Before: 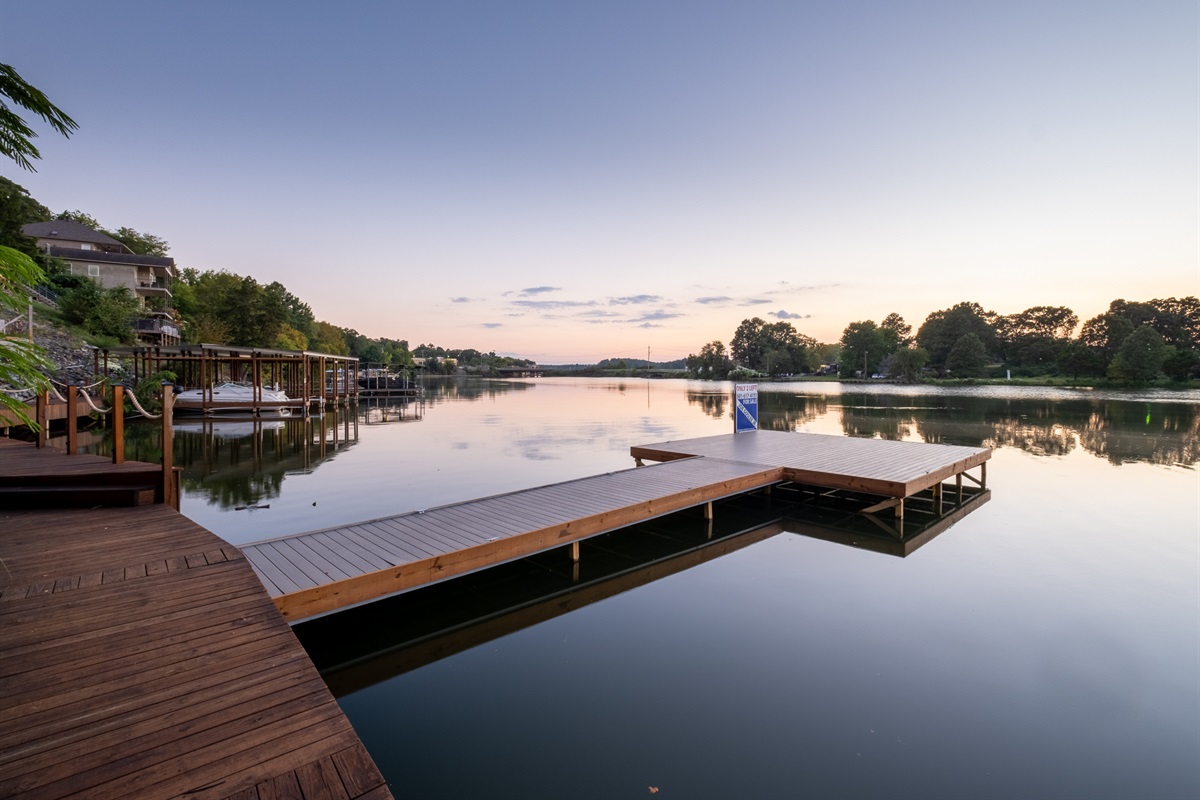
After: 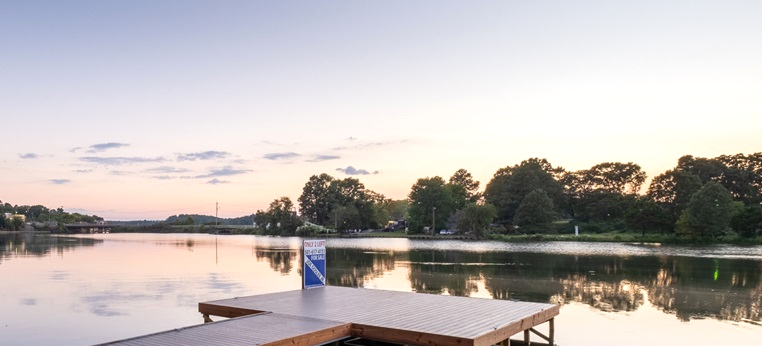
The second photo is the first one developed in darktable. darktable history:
crop: left 36.066%, top 18.005%, right 0.411%, bottom 38.71%
exposure: exposure 0.128 EV, compensate highlight preservation false
